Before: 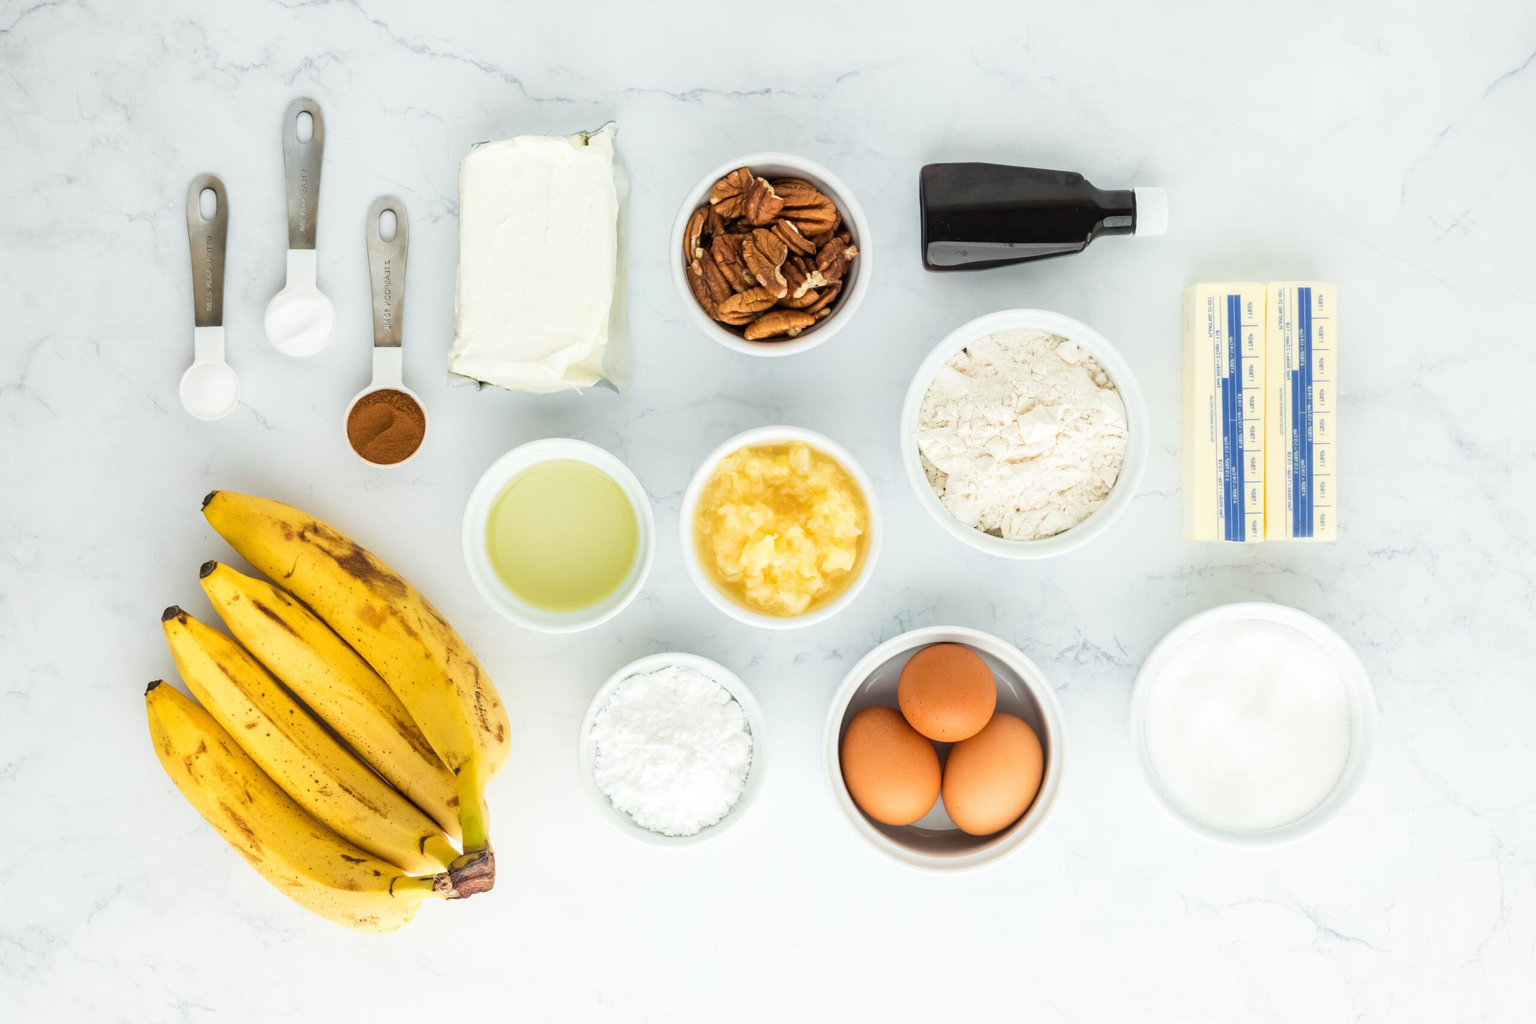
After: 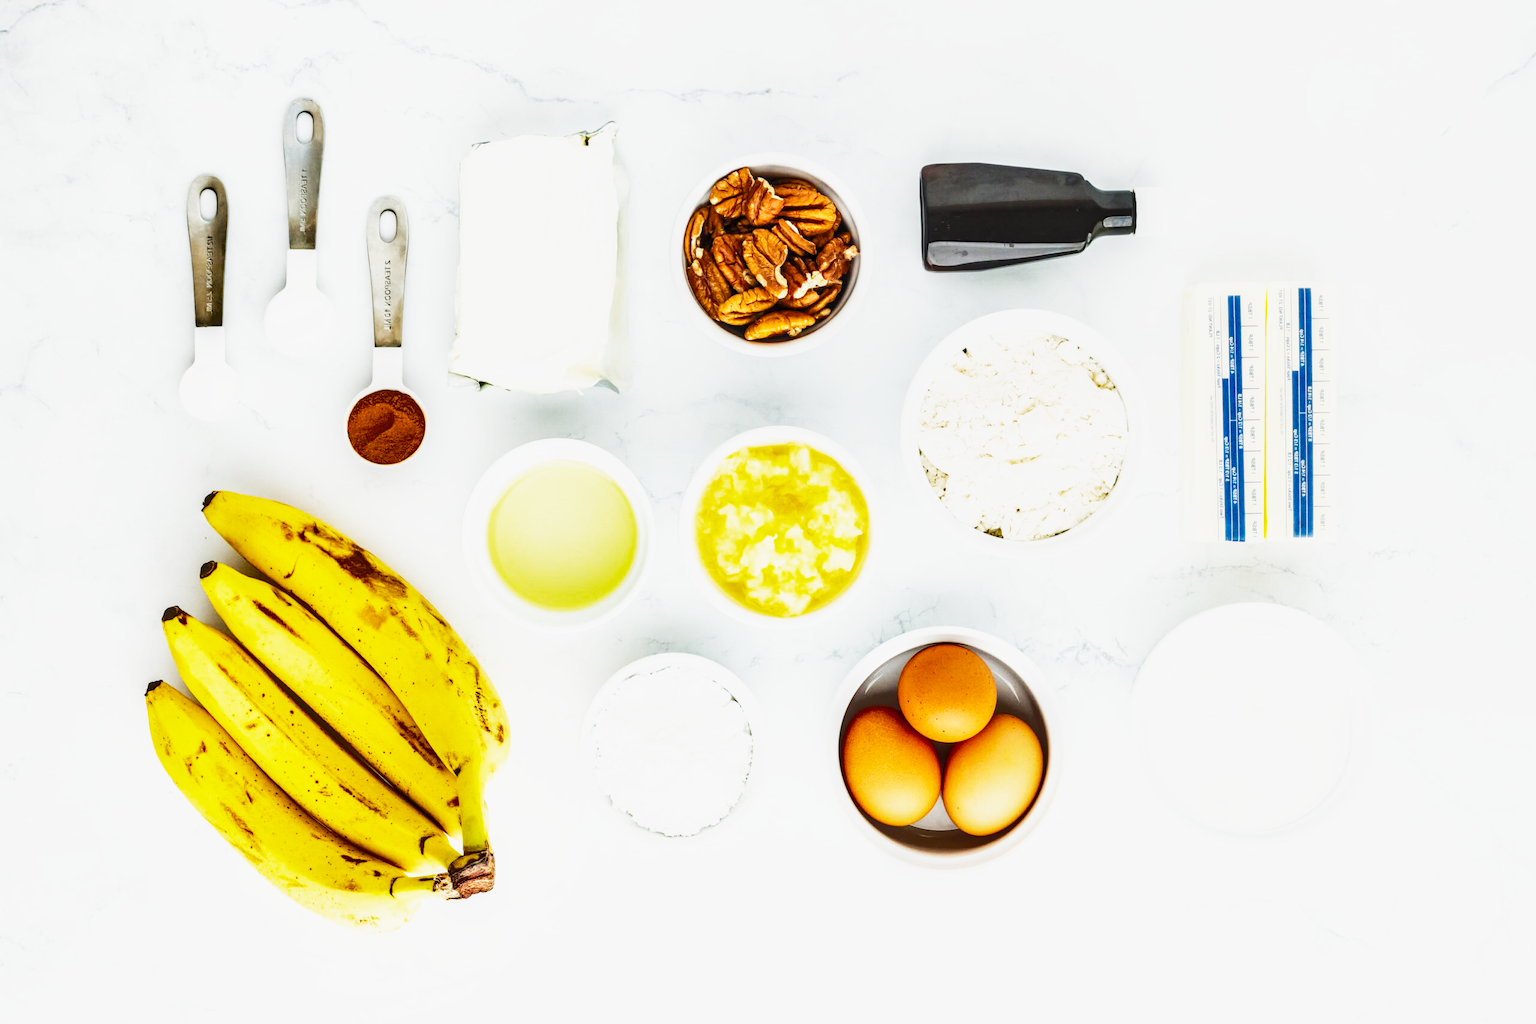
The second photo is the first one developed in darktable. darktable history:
color balance rgb: linear chroma grading › global chroma 8.974%, perceptual saturation grading › global saturation 0.905%
local contrast: on, module defaults
base curve: curves: ch0 [(0, 0) (0.026, 0.03) (0.109, 0.232) (0.351, 0.748) (0.669, 0.968) (1, 1)], preserve colors none
shadows and highlights: shadows 43.75, white point adjustment -1.33, soften with gaussian
